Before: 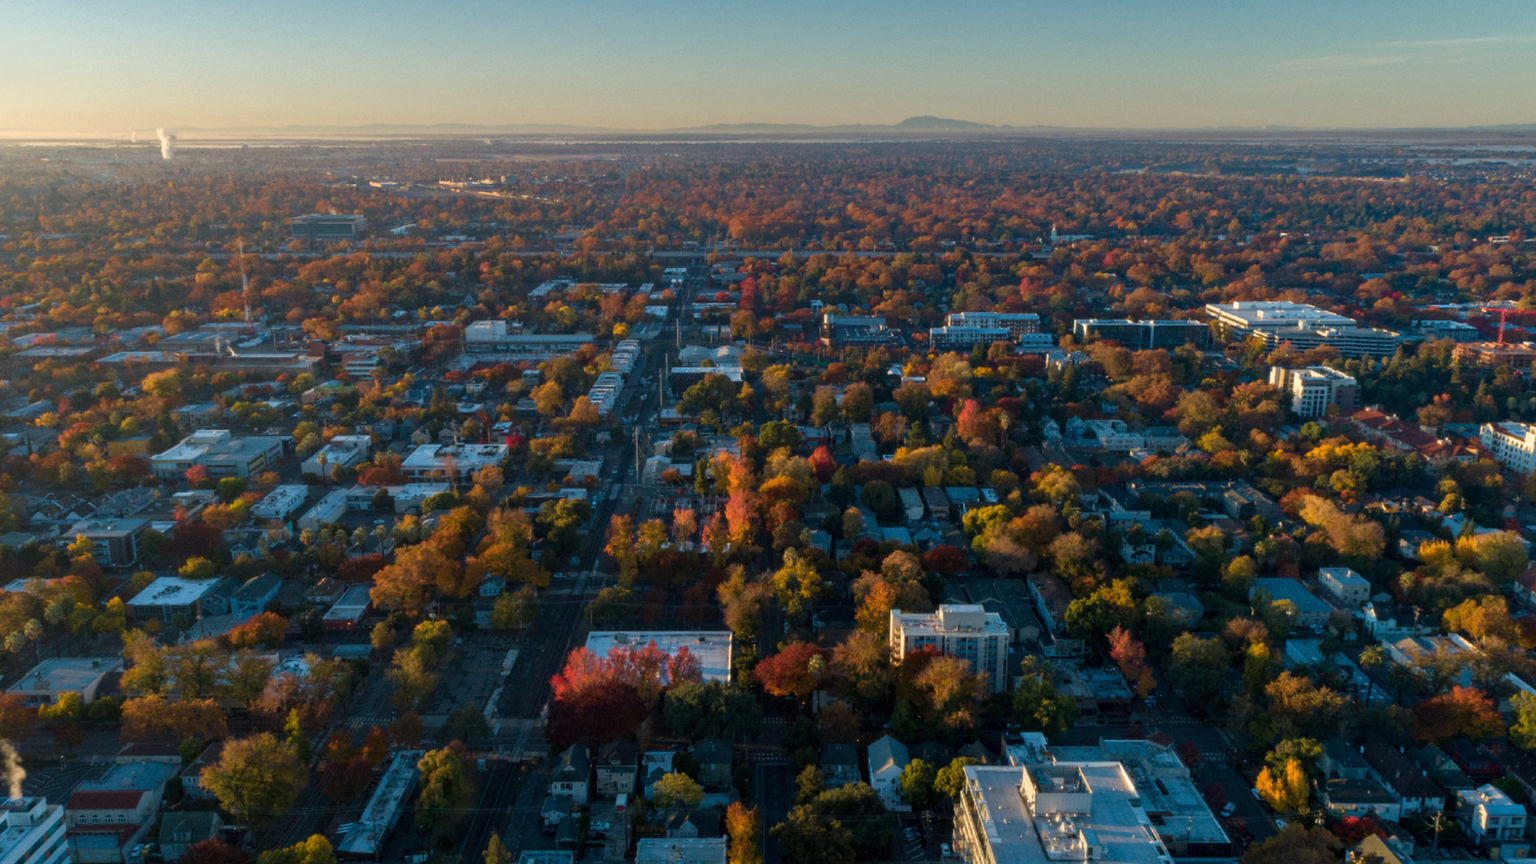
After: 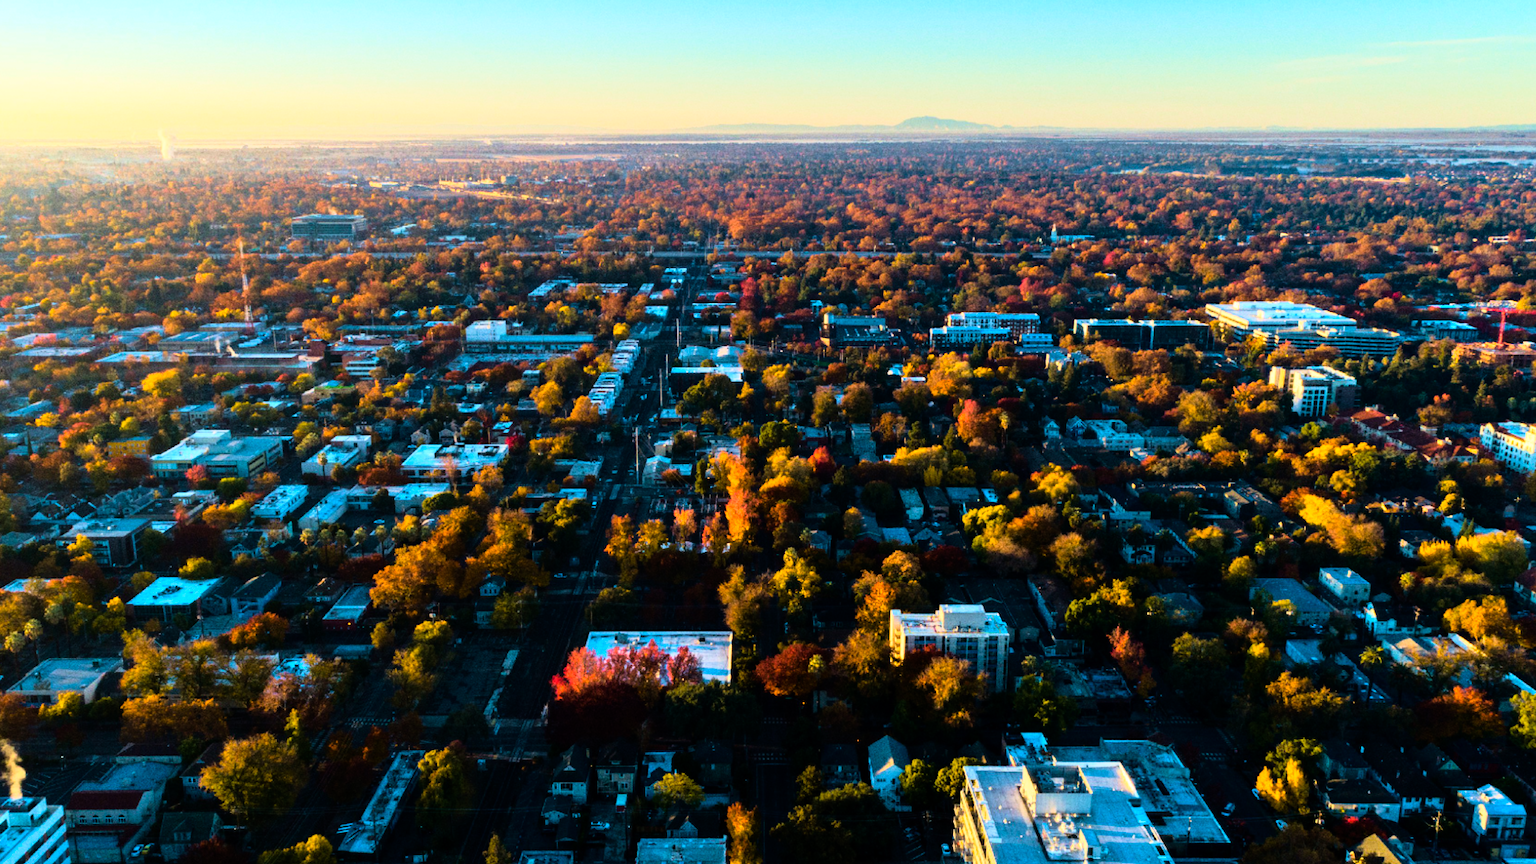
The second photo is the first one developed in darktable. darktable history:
color balance rgb: linear chroma grading › global chroma 13.3%, global vibrance 41.49%
rgb curve: curves: ch0 [(0, 0) (0.21, 0.15) (0.24, 0.21) (0.5, 0.75) (0.75, 0.96) (0.89, 0.99) (1, 1)]; ch1 [(0, 0.02) (0.21, 0.13) (0.25, 0.2) (0.5, 0.67) (0.75, 0.9) (0.89, 0.97) (1, 1)]; ch2 [(0, 0.02) (0.21, 0.13) (0.25, 0.2) (0.5, 0.67) (0.75, 0.9) (0.89, 0.97) (1, 1)], compensate middle gray true
velvia: strength 29%
